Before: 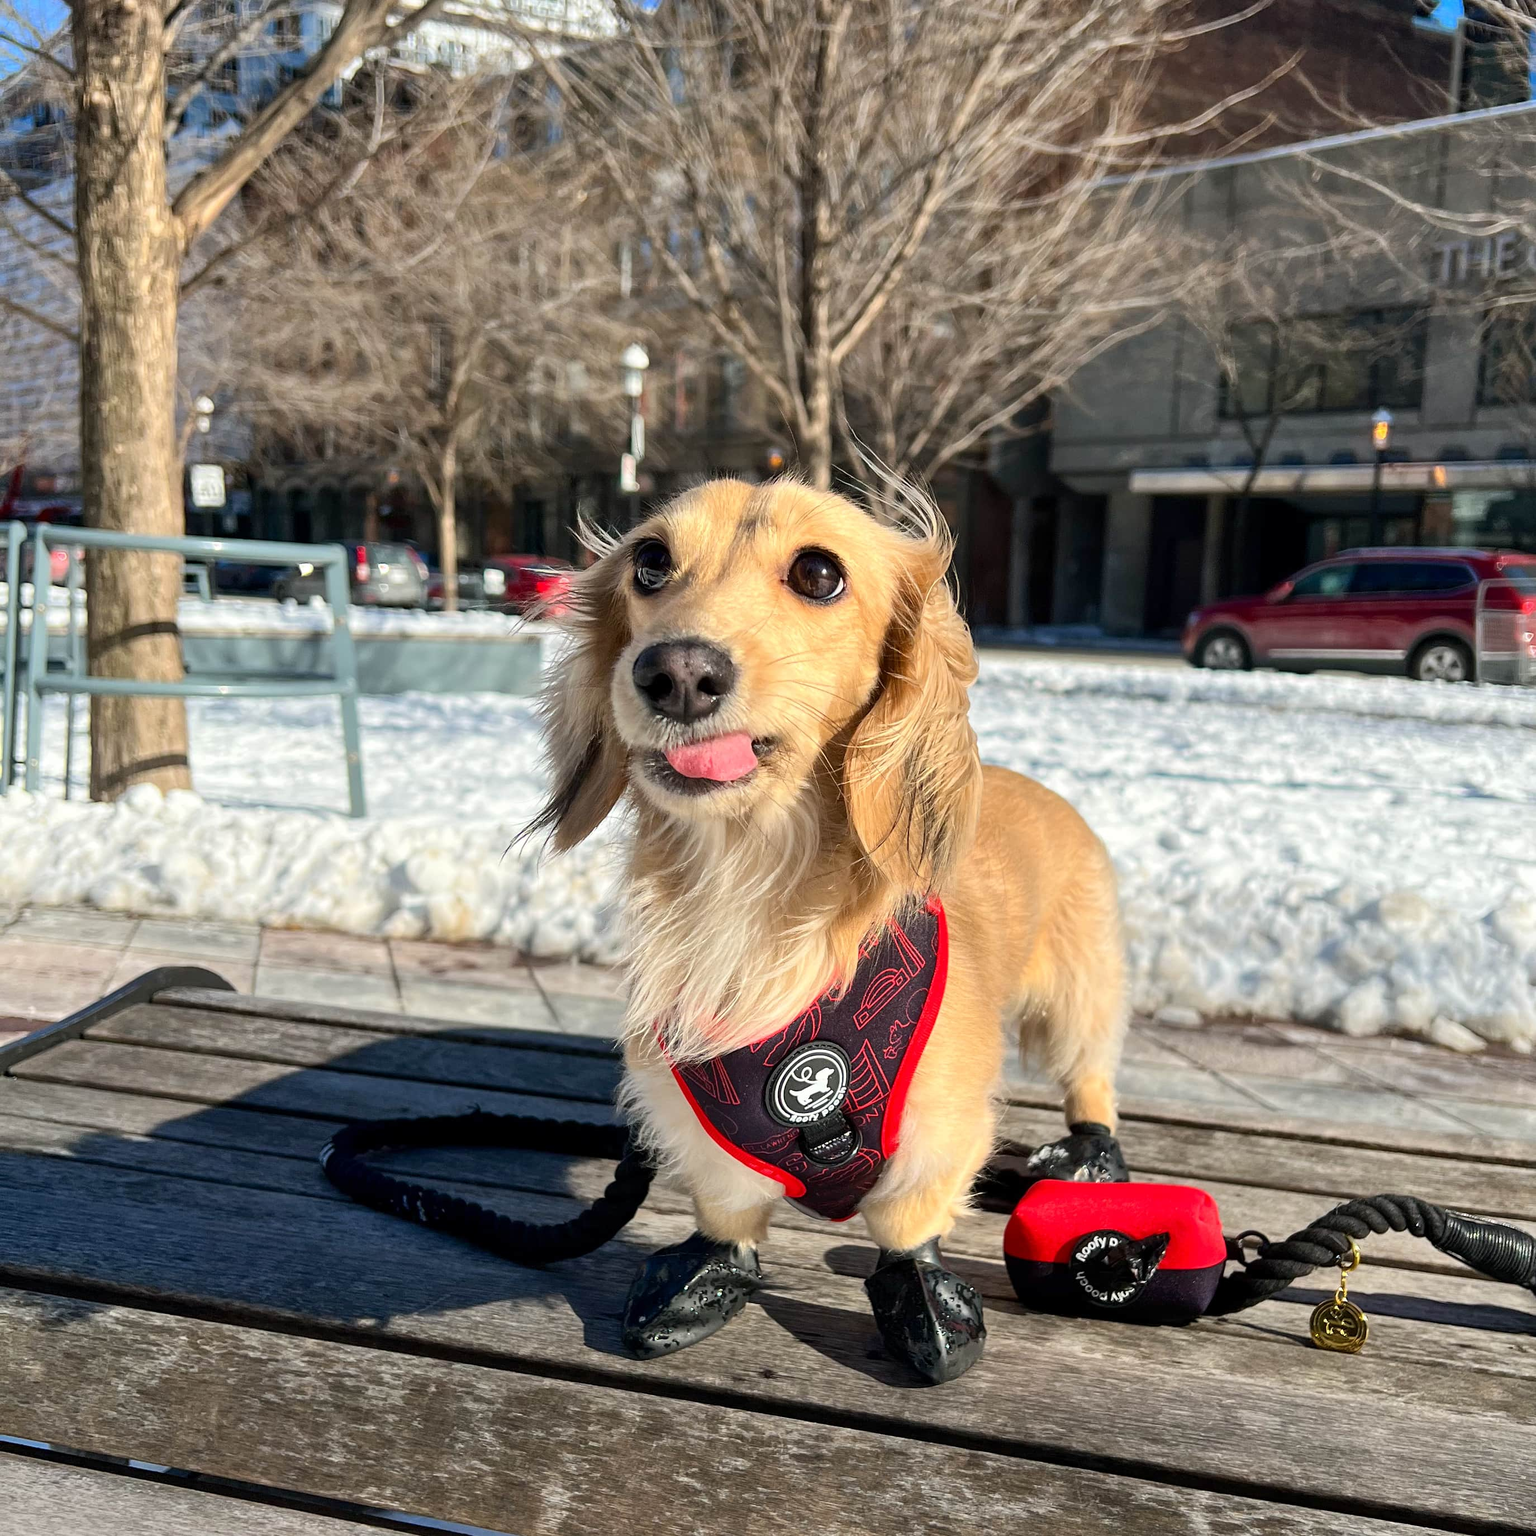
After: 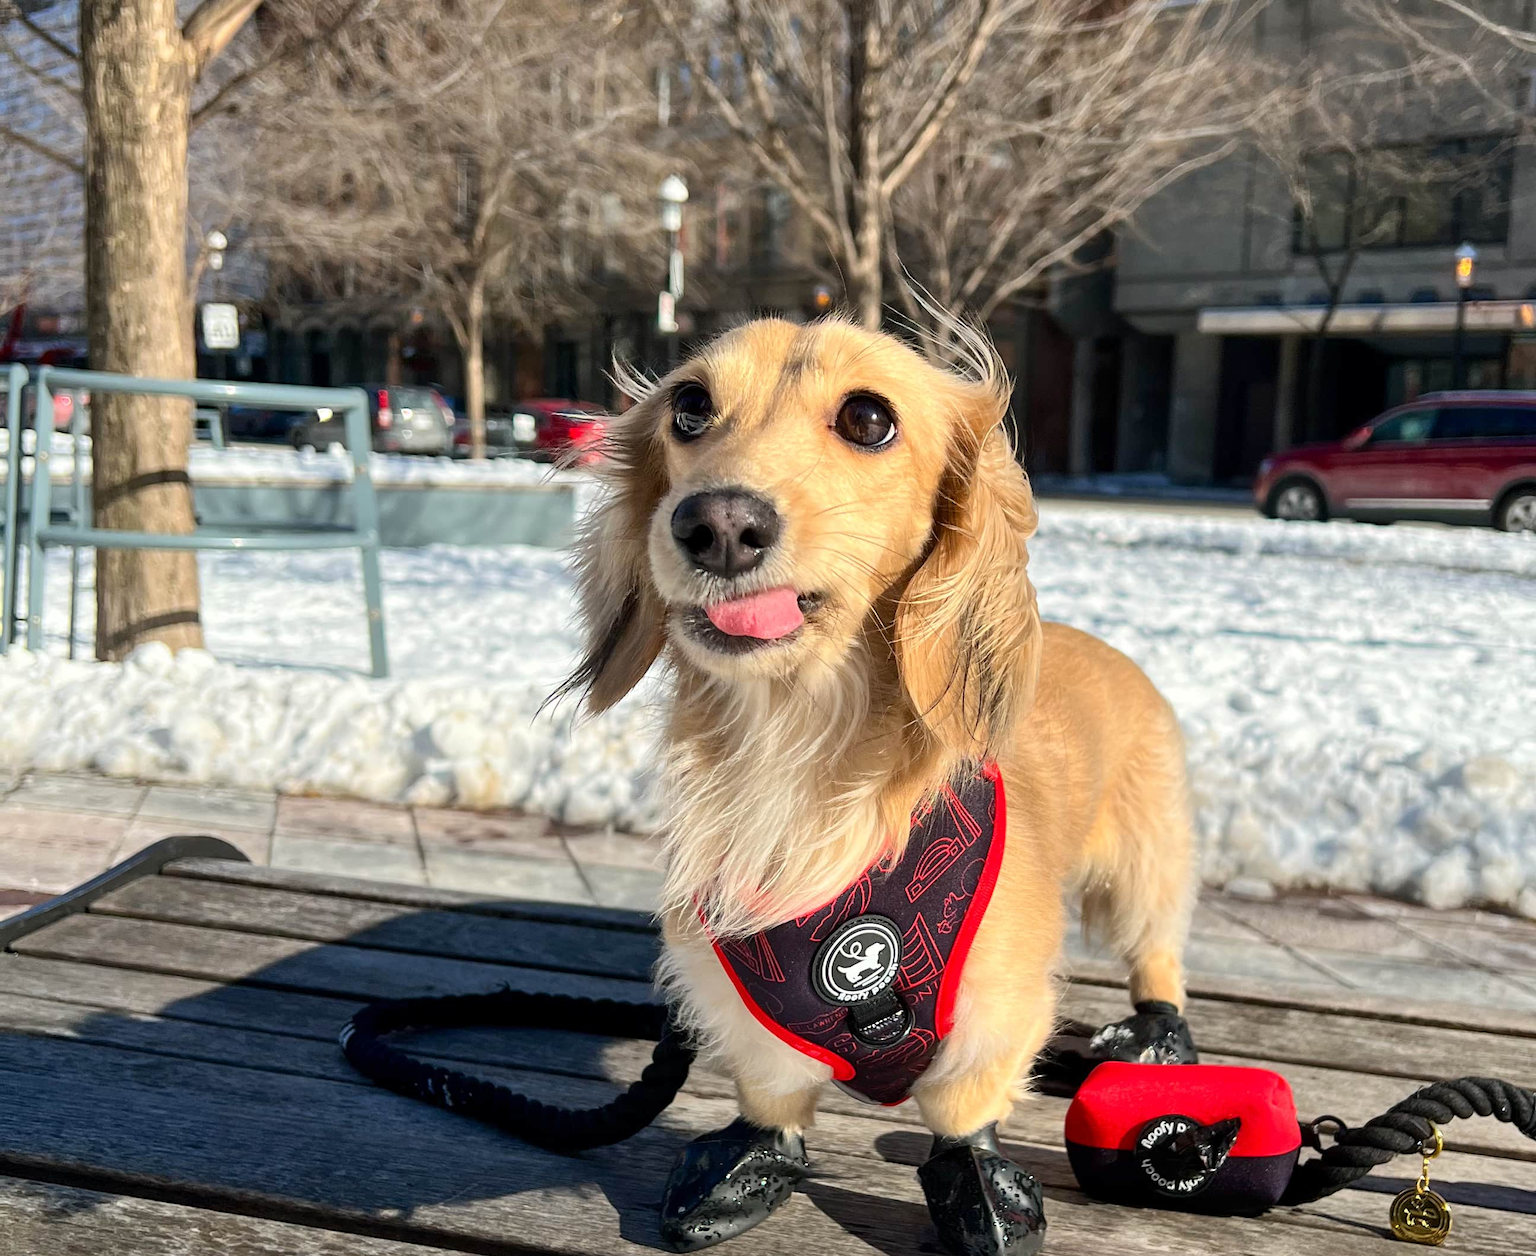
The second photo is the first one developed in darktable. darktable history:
sharpen: radius 2.883, amount 0.868, threshold 47.523
crop and rotate: angle 0.03°, top 11.643%, right 5.651%, bottom 11.189%
